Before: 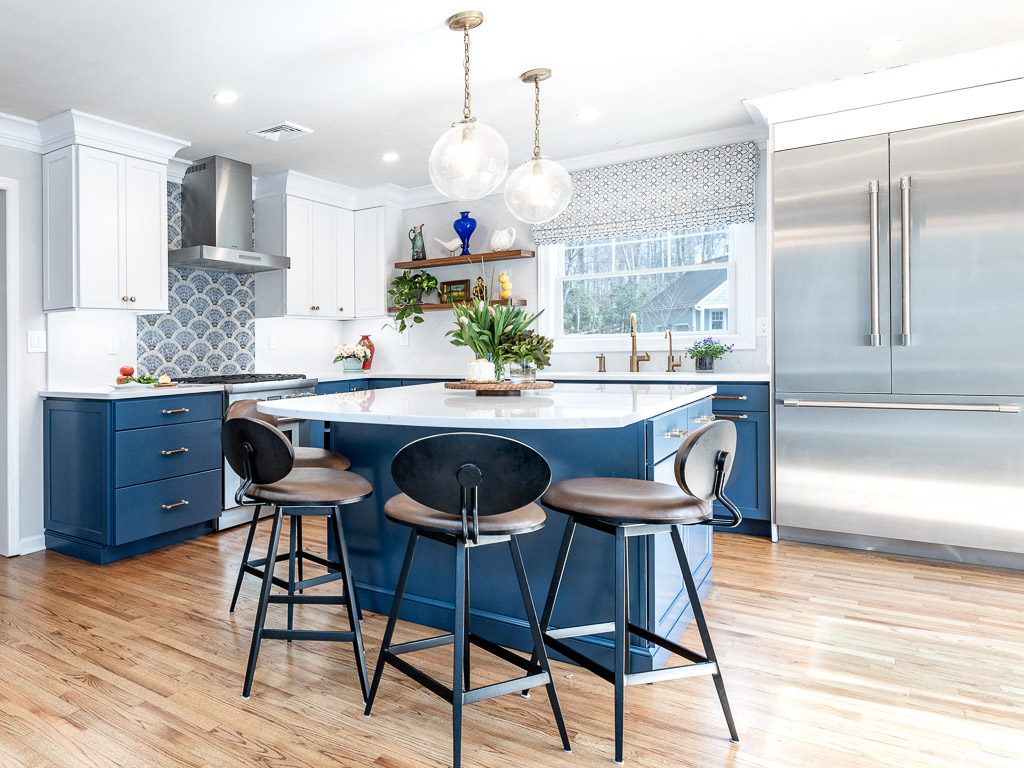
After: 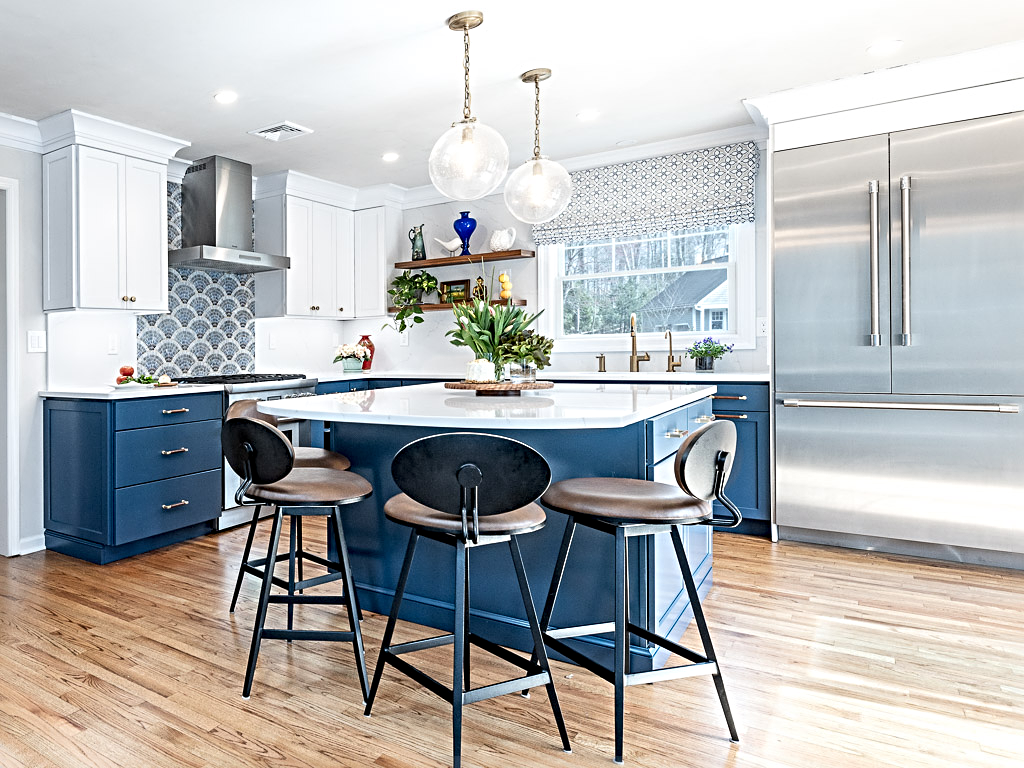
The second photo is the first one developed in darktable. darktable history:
sharpen: radius 4.834
